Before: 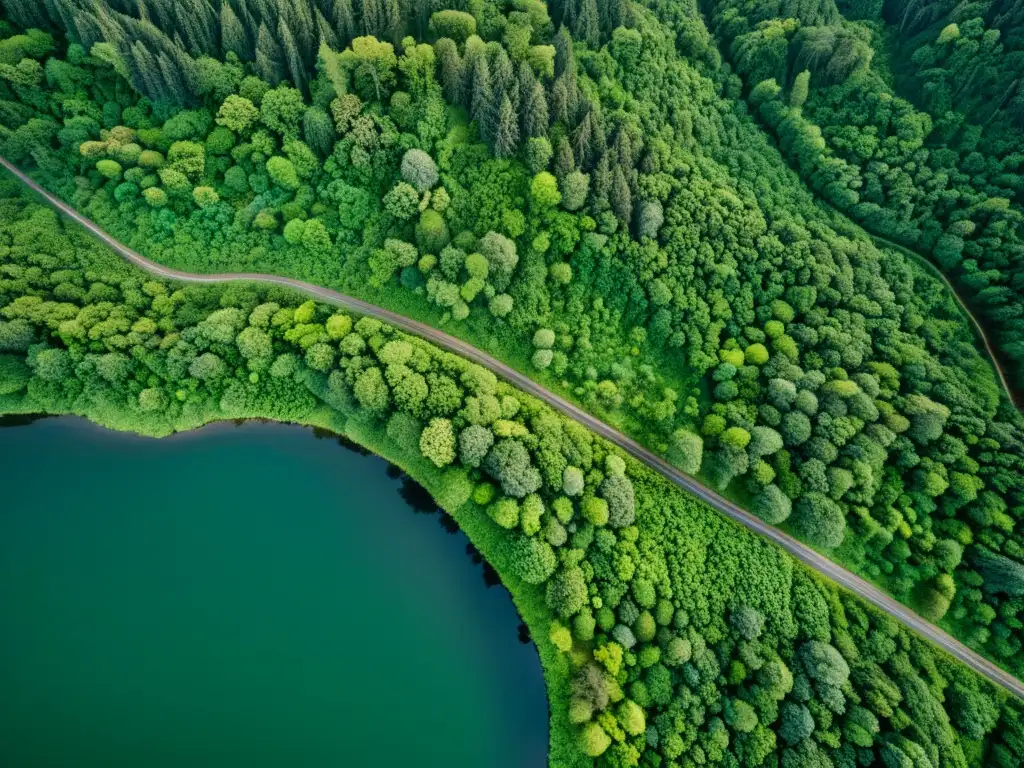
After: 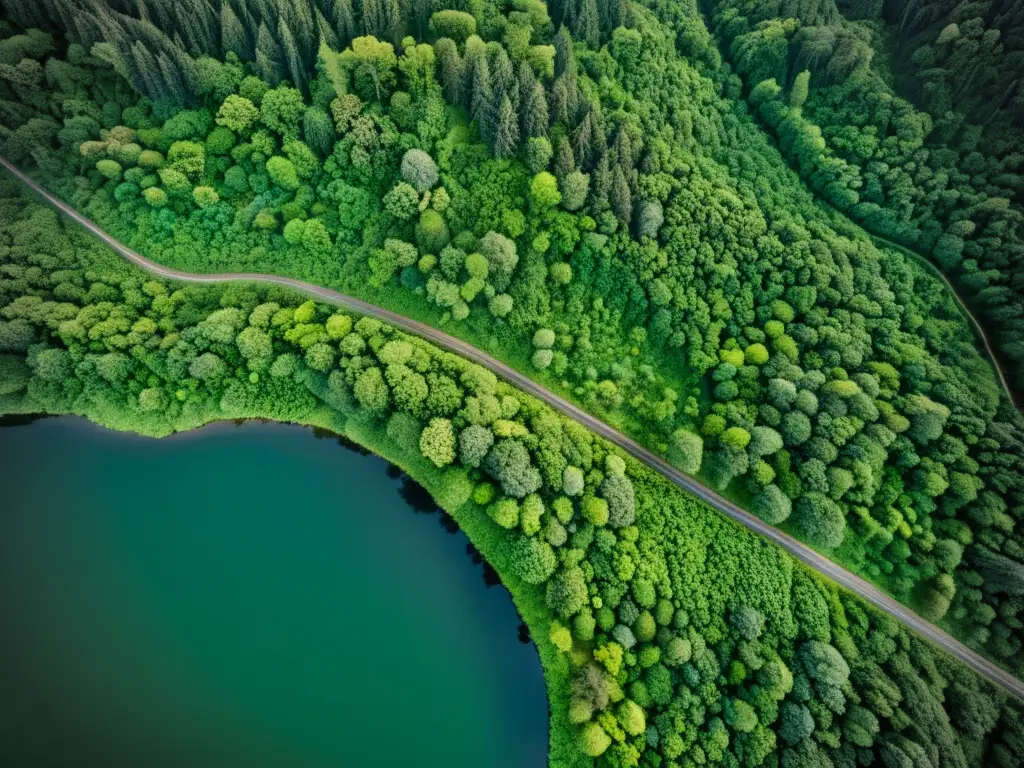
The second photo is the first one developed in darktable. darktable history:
vignetting: fall-off radius 31.5%
